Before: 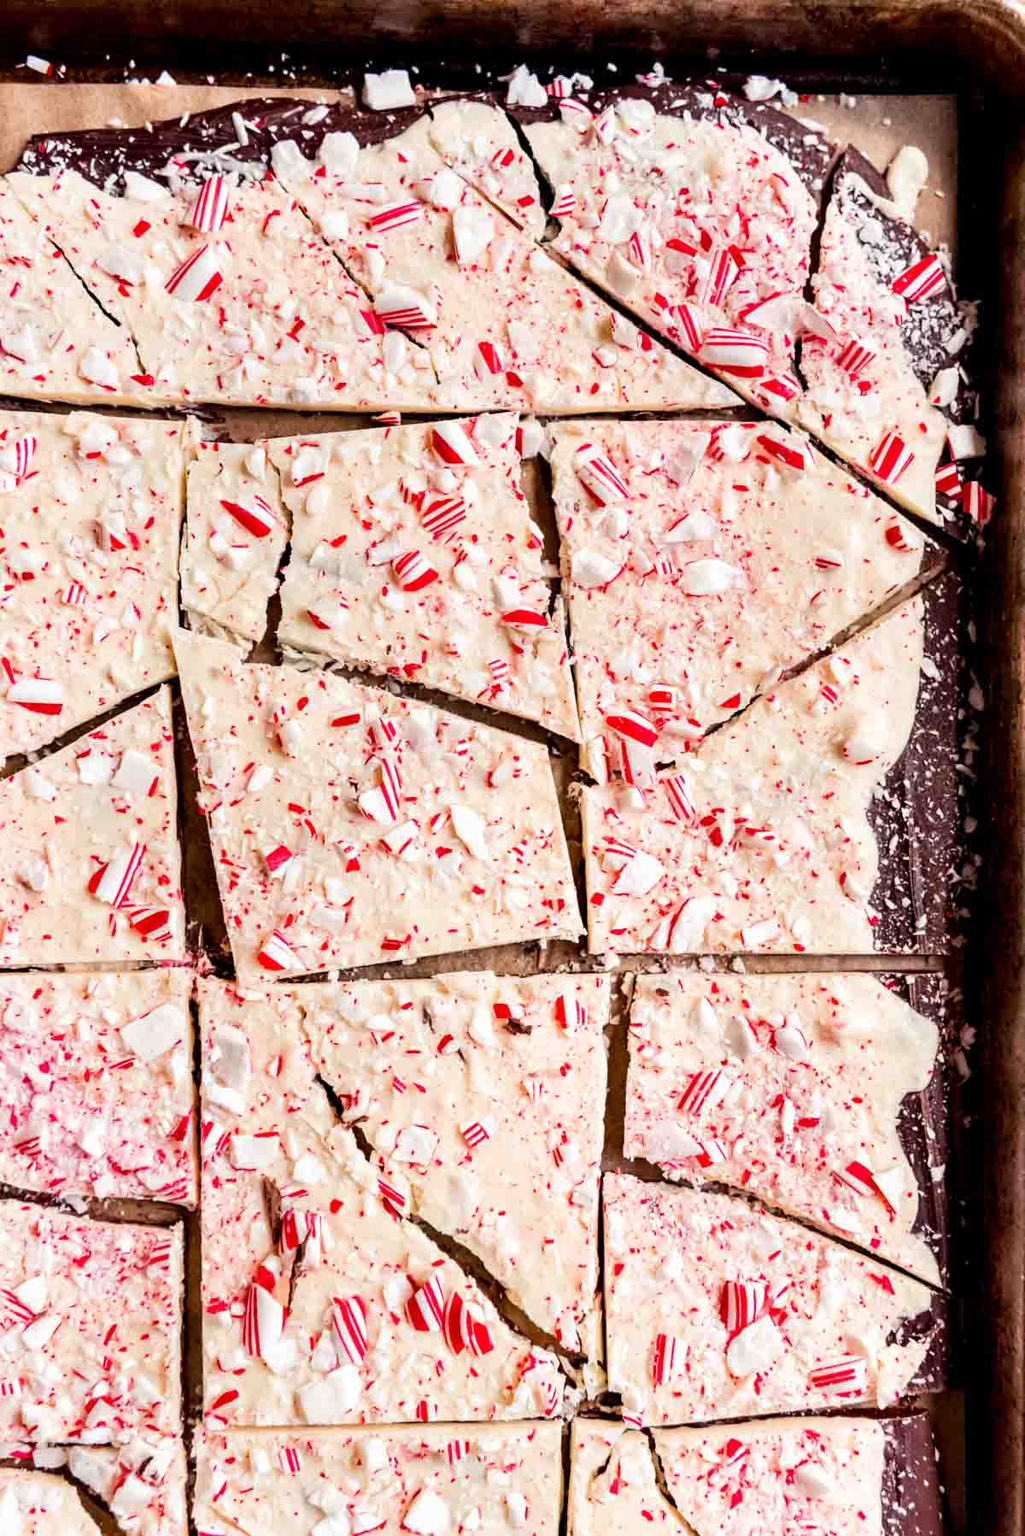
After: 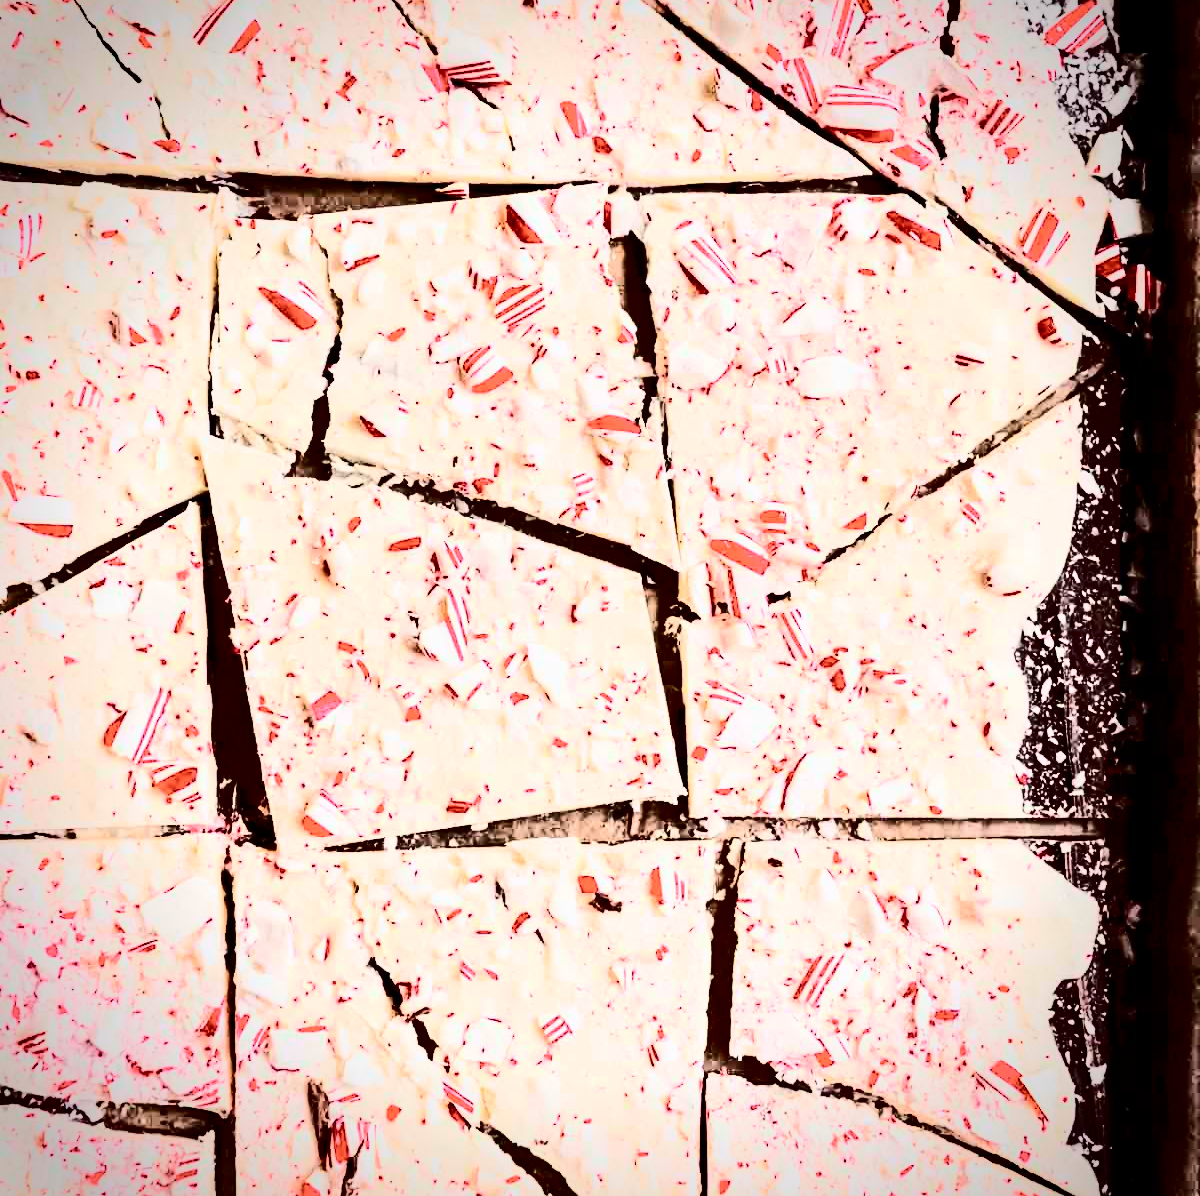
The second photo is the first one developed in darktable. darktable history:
crop: top 16.668%, bottom 16.786%
contrast brightness saturation: contrast 0.244, brightness 0.091
vignetting: saturation 0.042
tone curve: curves: ch0 [(0, 0) (0.086, 0.006) (0.148, 0.021) (0.245, 0.105) (0.374, 0.401) (0.444, 0.631) (0.778, 0.915) (1, 1)], color space Lab, independent channels, preserve colors none
tone equalizer: -8 EV 0.249 EV, -7 EV 0.397 EV, -6 EV 0.378 EV, -5 EV 0.247 EV, -3 EV -0.275 EV, -2 EV -0.425 EV, -1 EV -0.408 EV, +0 EV -0.267 EV, smoothing diameter 24.85%, edges refinement/feathering 7.62, preserve details guided filter
